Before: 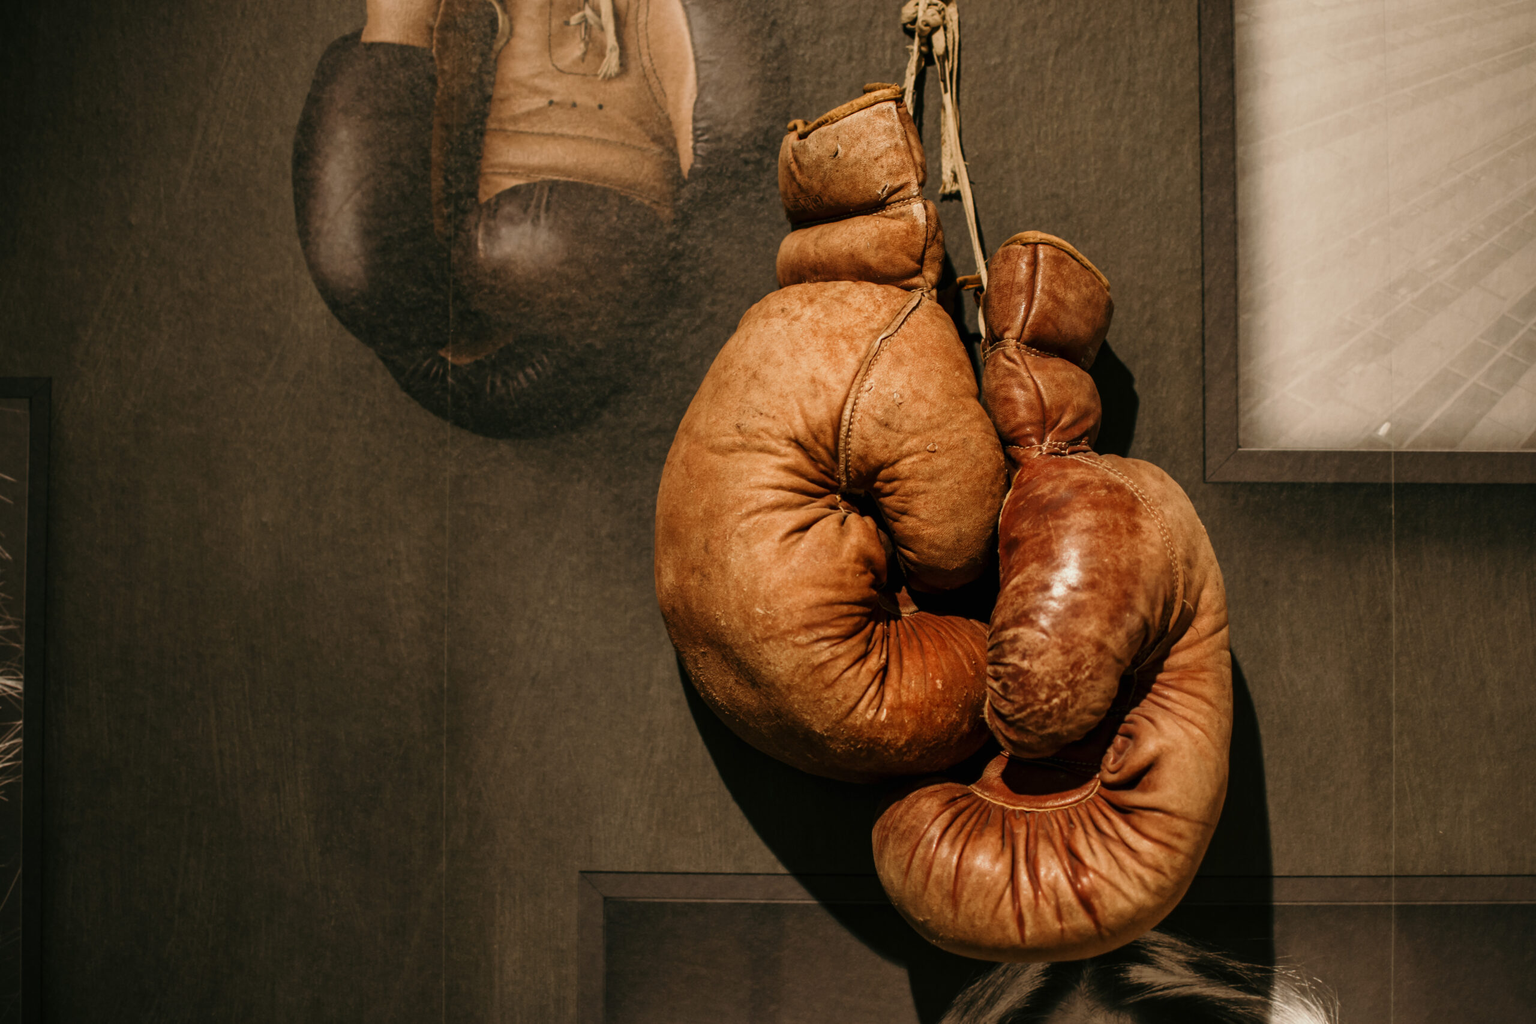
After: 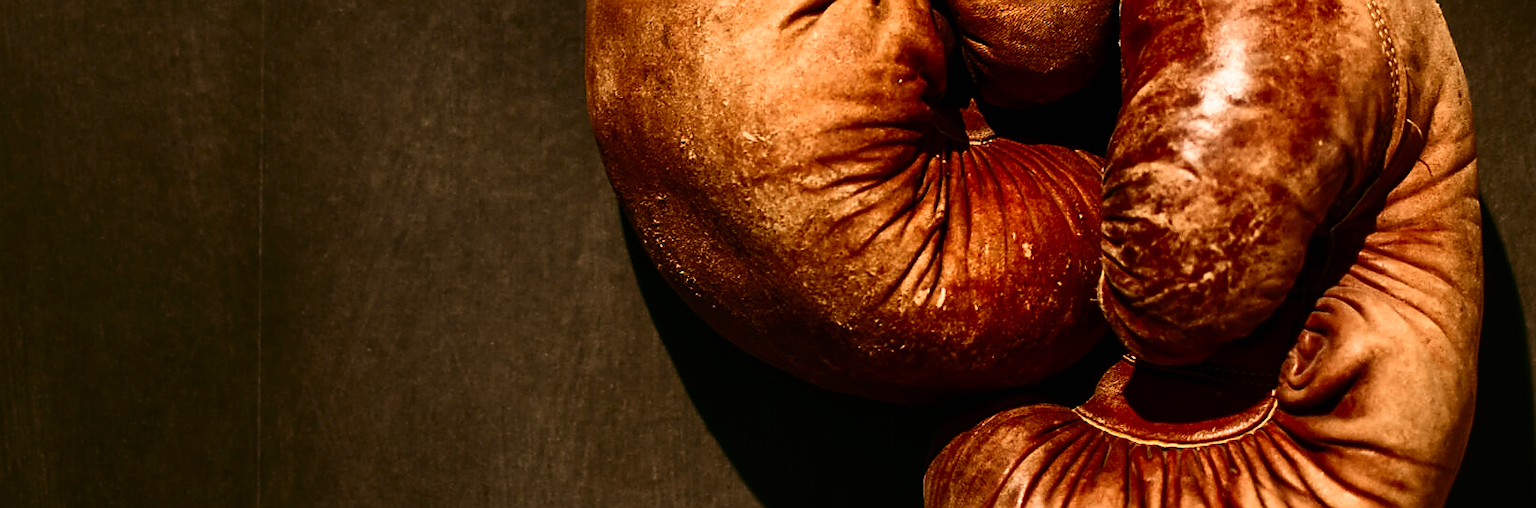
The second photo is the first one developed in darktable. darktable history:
white balance: red 1.009, blue 1.027
crop: left 18.091%, top 51.13%, right 17.525%, bottom 16.85%
contrast brightness saturation: contrast 0.4, brightness 0.05, saturation 0.25
exposure: compensate highlight preservation false
sharpen: radius 1.4, amount 1.25, threshold 0.7
